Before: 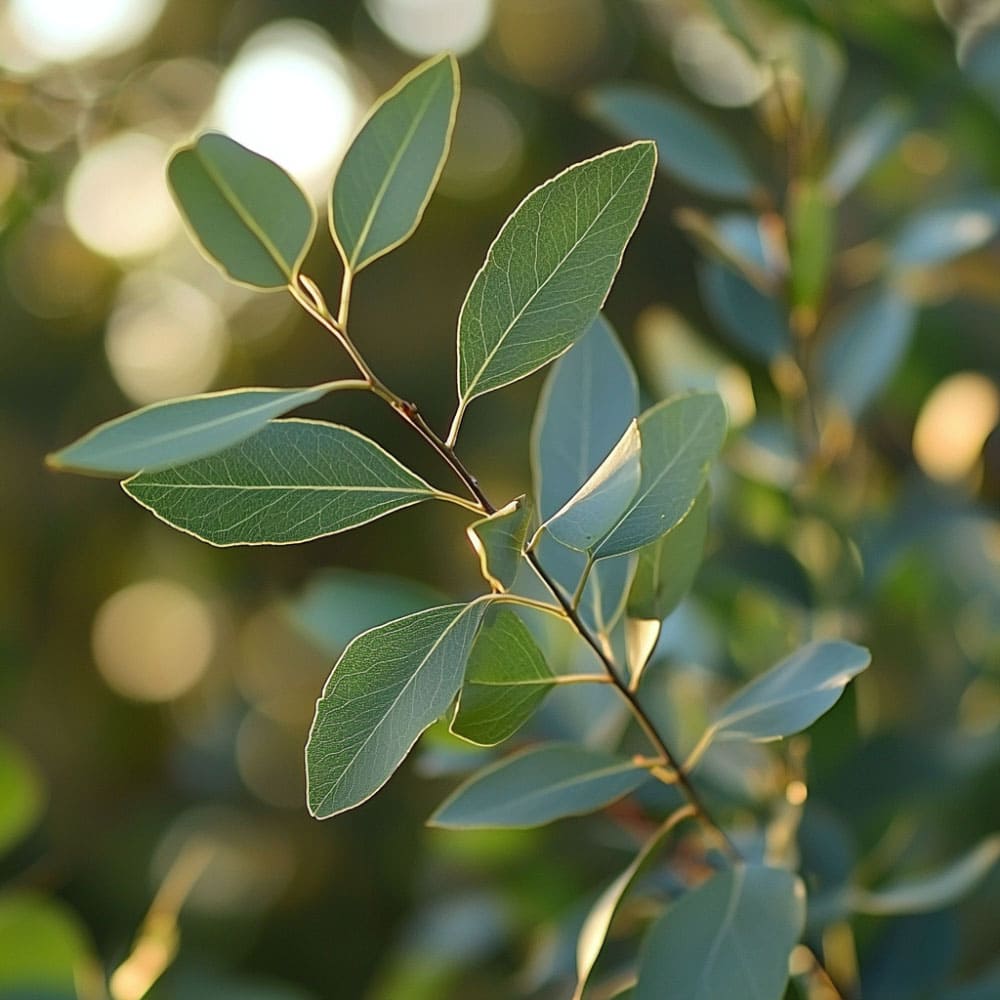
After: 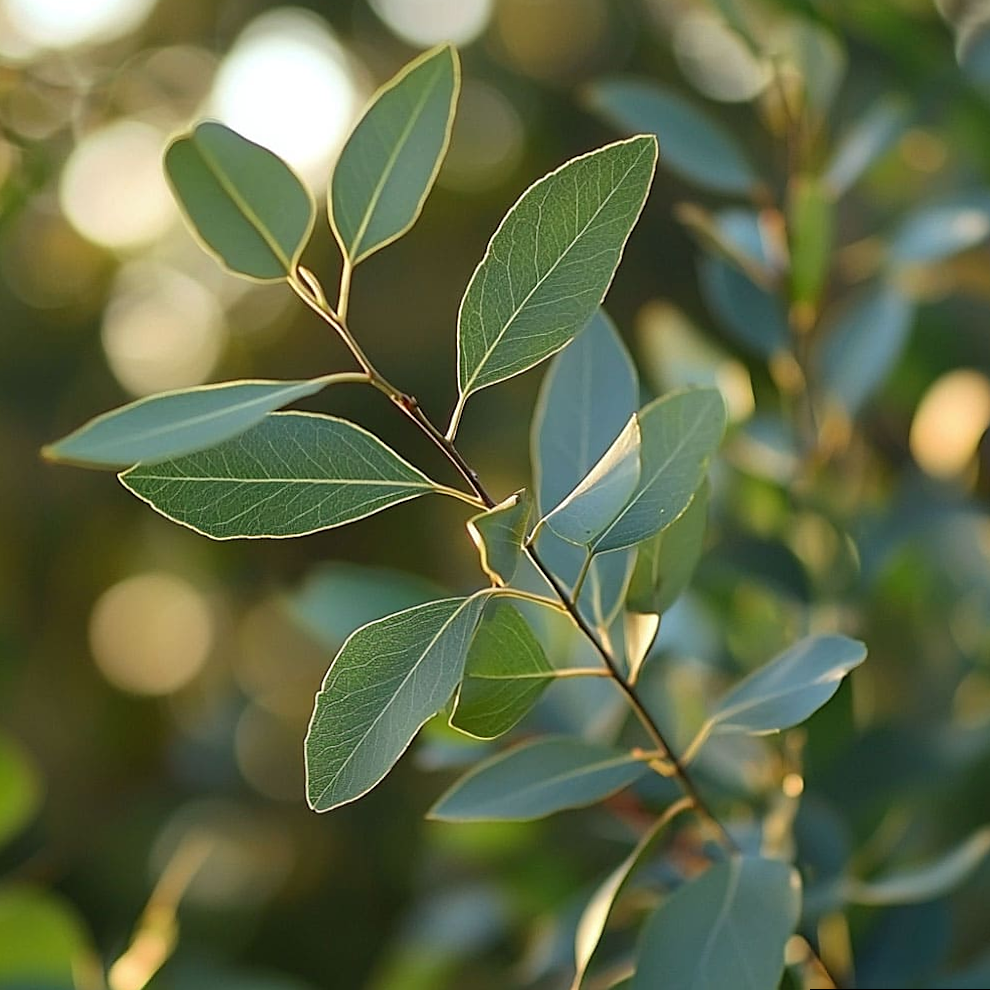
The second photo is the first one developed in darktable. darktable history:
rotate and perspective: rotation 0.174°, lens shift (vertical) 0.013, lens shift (horizontal) 0.019, shear 0.001, automatic cropping original format, crop left 0.007, crop right 0.991, crop top 0.016, crop bottom 0.997
sharpen: radius 1.458, amount 0.398, threshold 1.271
